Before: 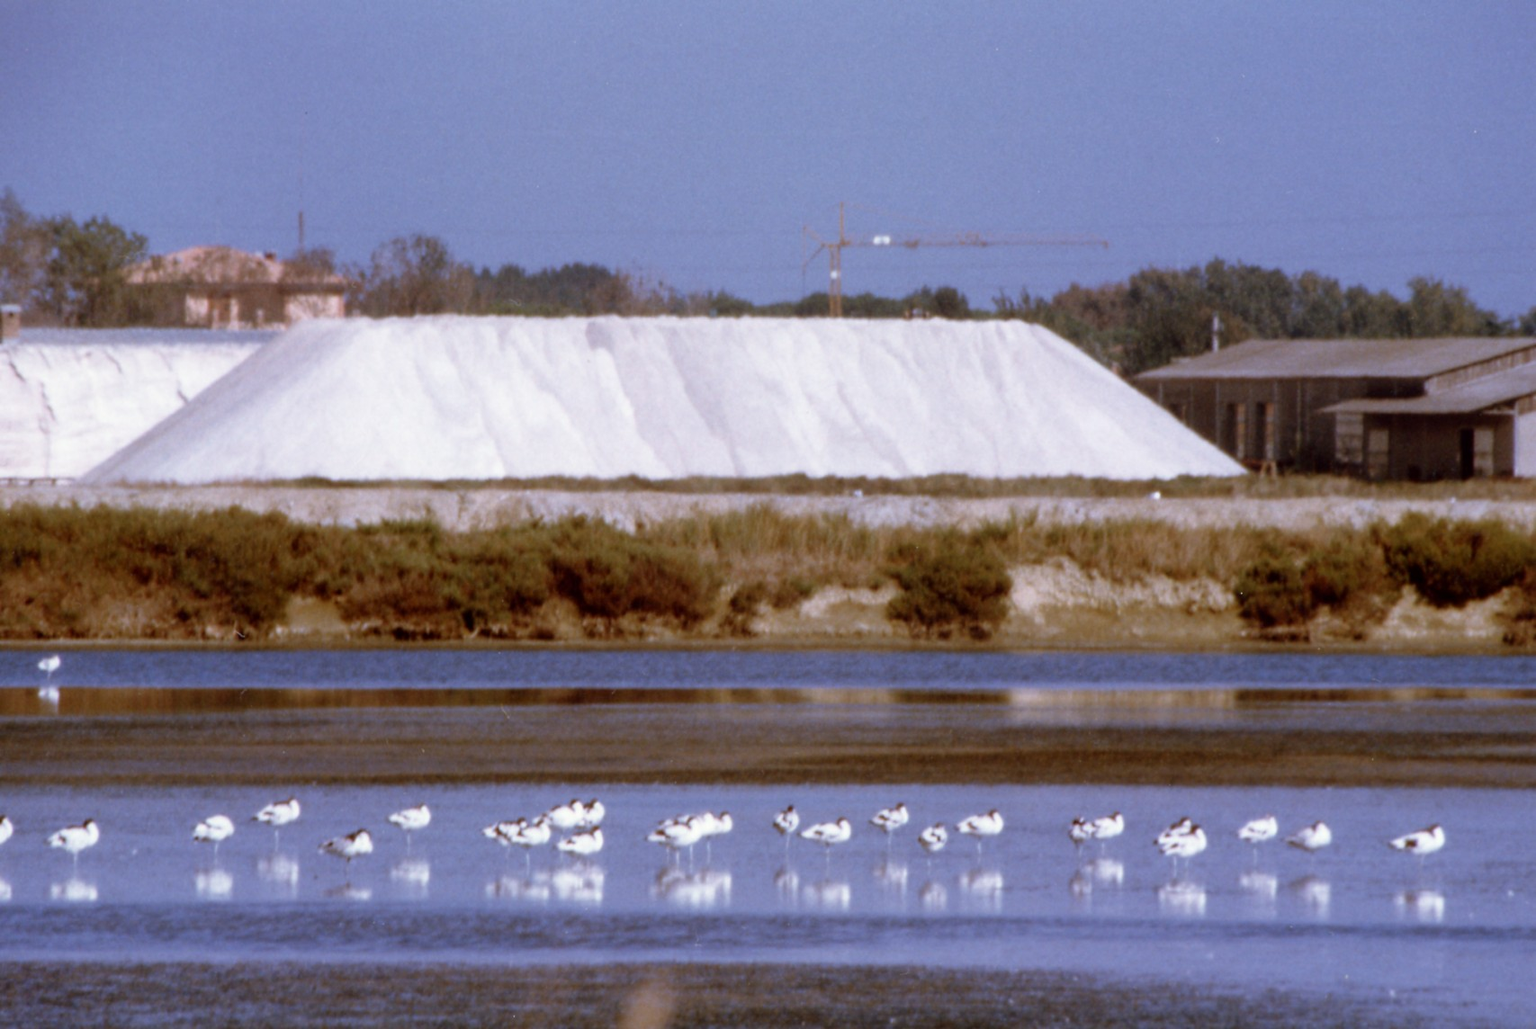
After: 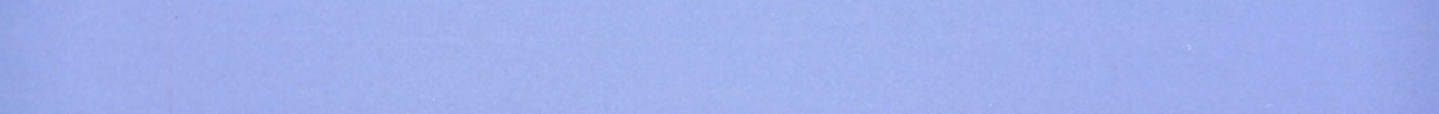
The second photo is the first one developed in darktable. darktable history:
local contrast: detail 130%
crop and rotate: left 9.644%, top 9.491%, right 6.021%, bottom 80.509%
vignetting: fall-off start 88.53%, fall-off radius 44.2%, saturation 0.376, width/height ratio 1.161
contrast brightness saturation: contrast 0.1, brightness 0.3, saturation 0.14
white balance: emerald 1
